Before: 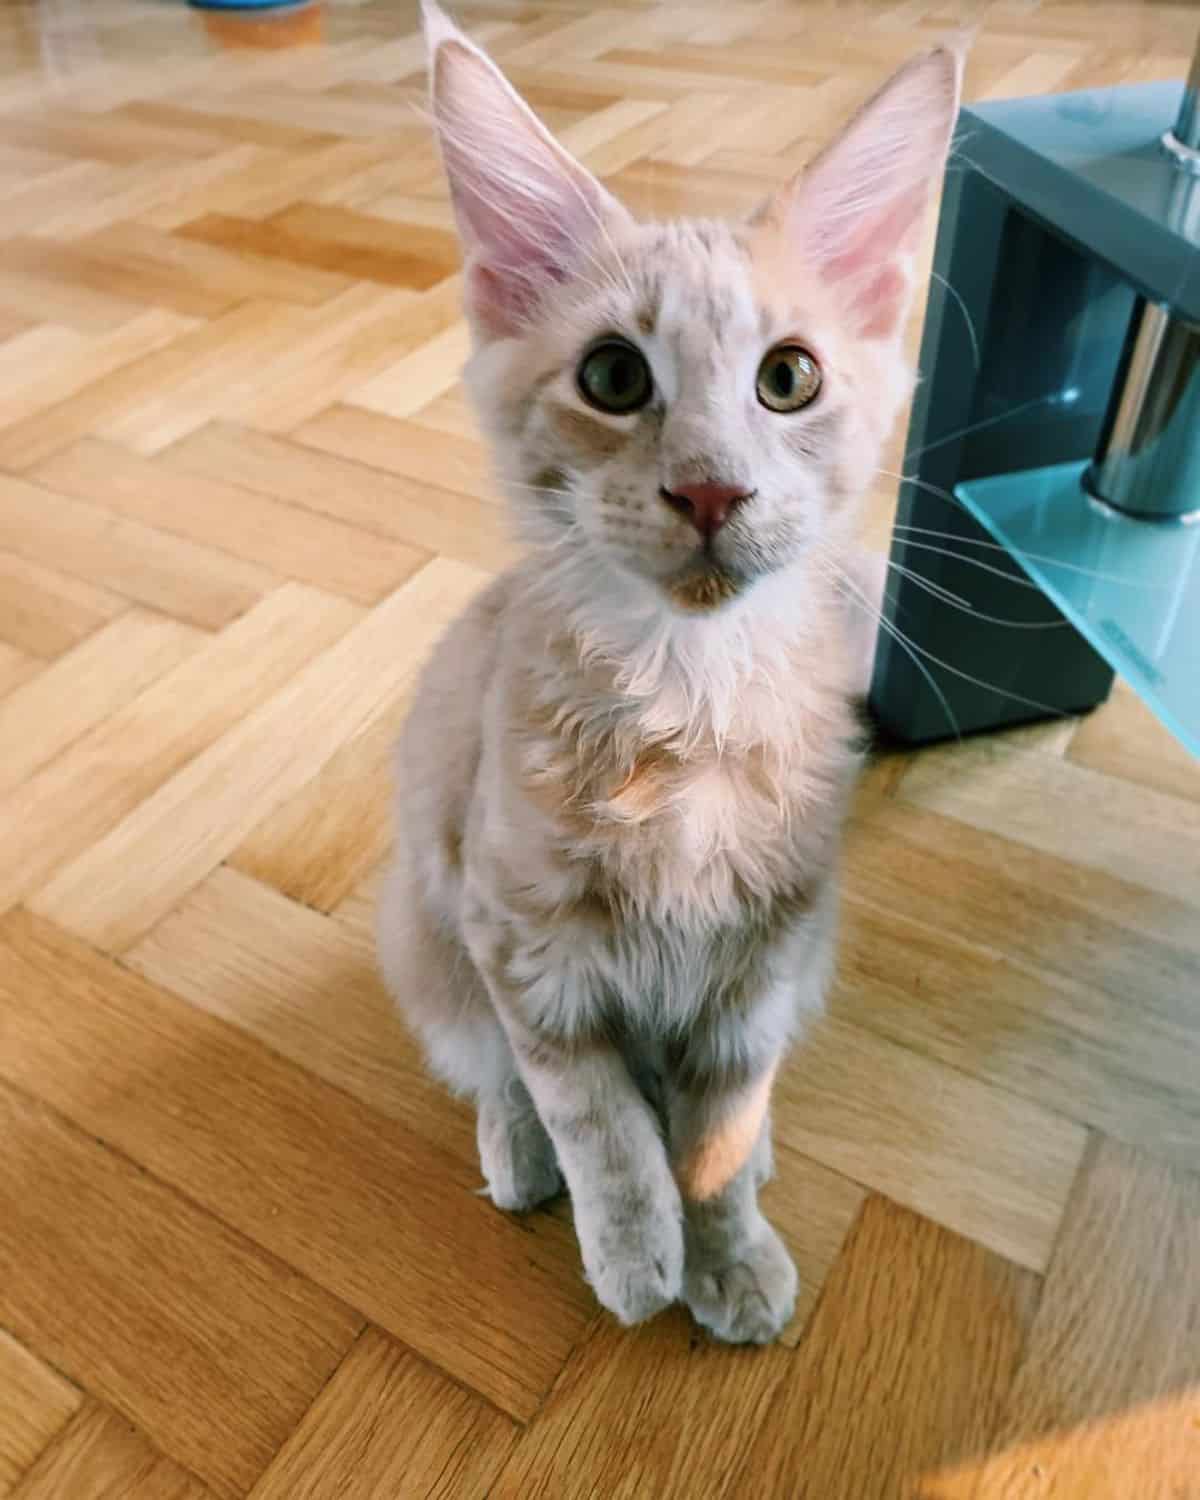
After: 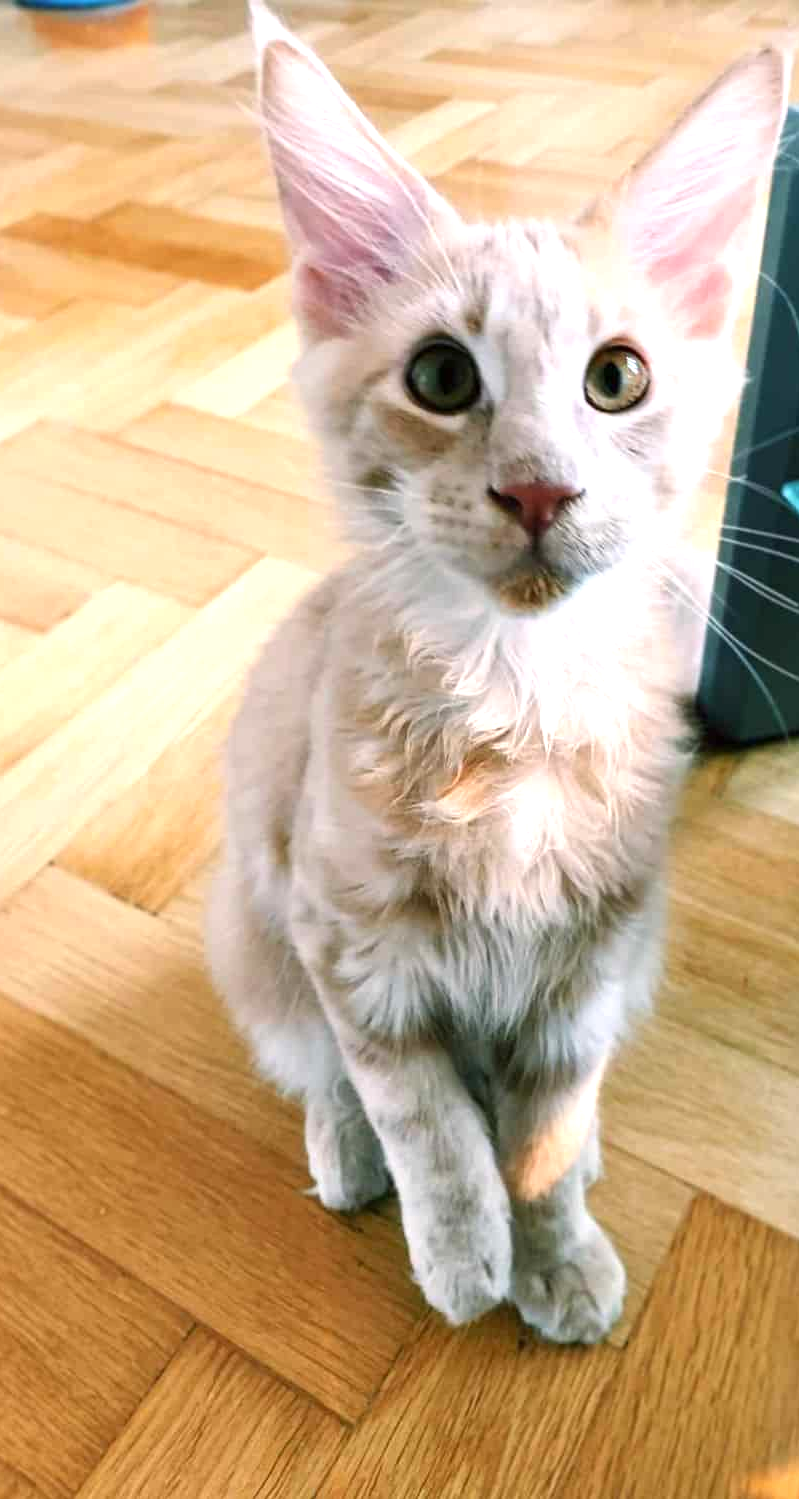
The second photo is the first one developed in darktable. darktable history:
levels: levels [0, 0.492, 0.984]
crop and rotate: left 14.406%, right 18.986%
exposure: exposure 0.649 EV, compensate highlight preservation false
